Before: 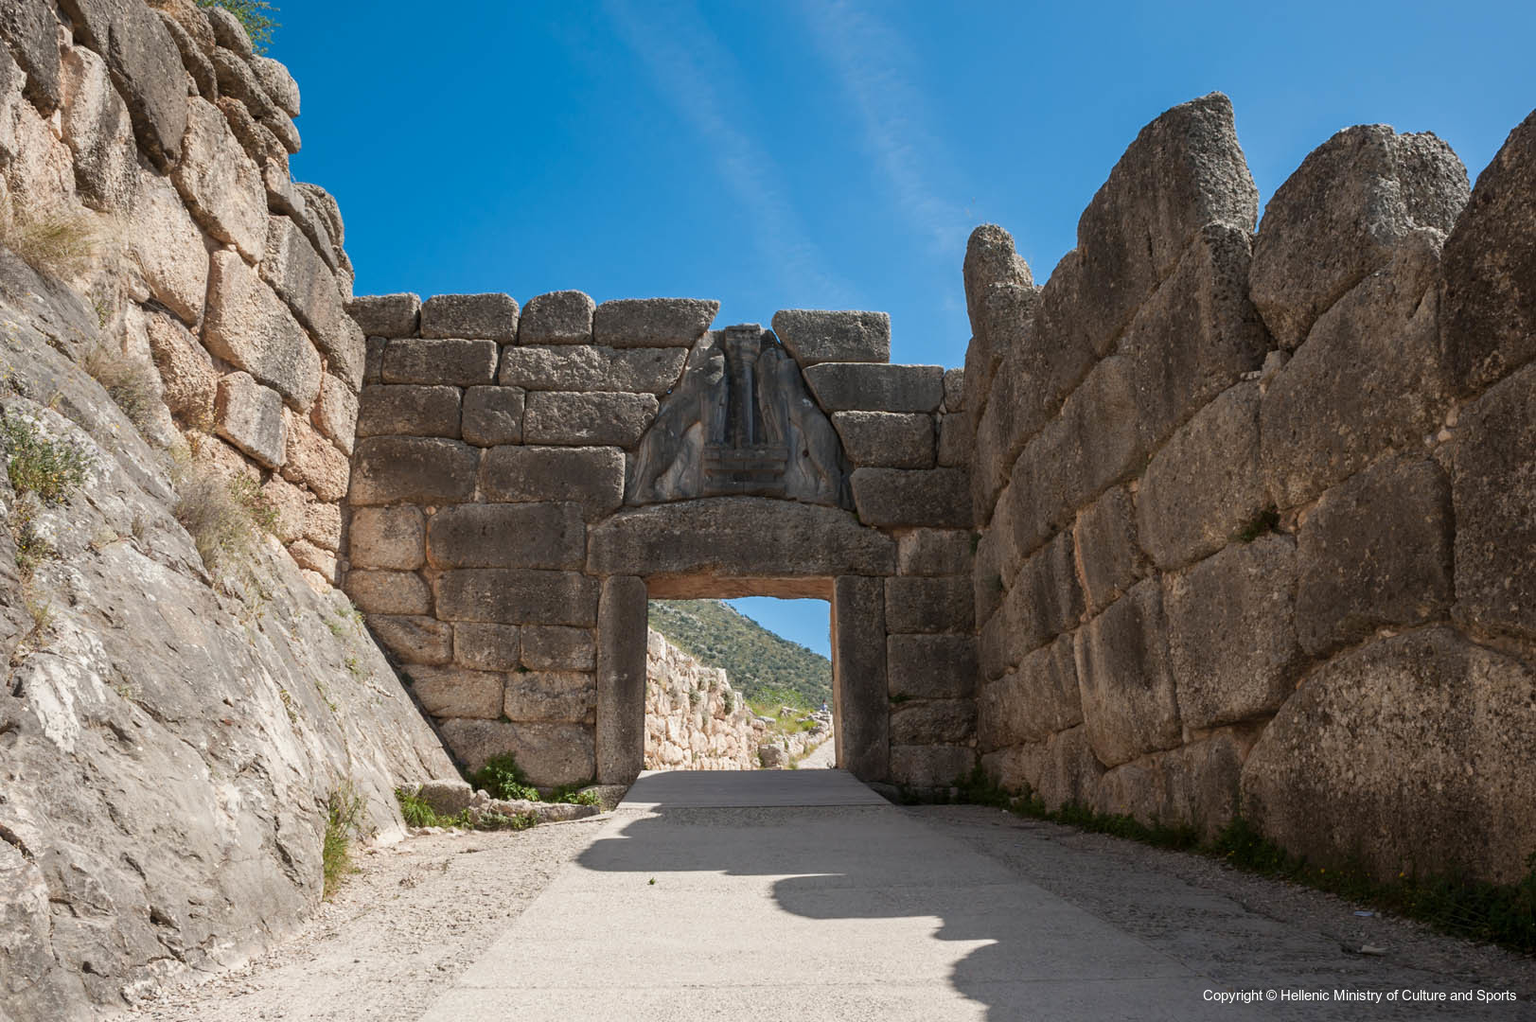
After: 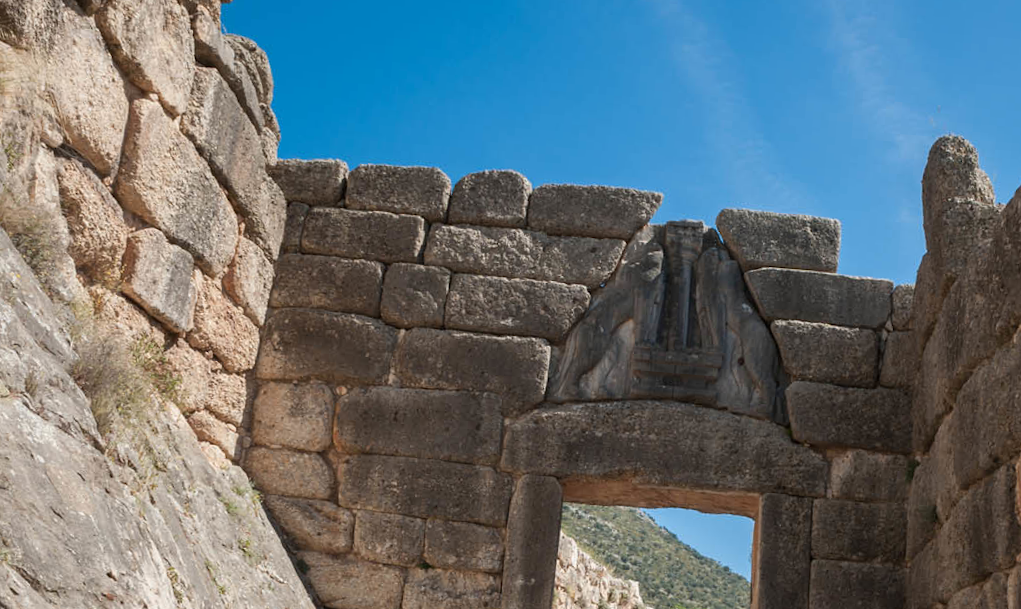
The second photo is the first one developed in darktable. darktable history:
crop and rotate: angle -4.5°, left 2.164%, top 6.8%, right 27.664%, bottom 30.273%
